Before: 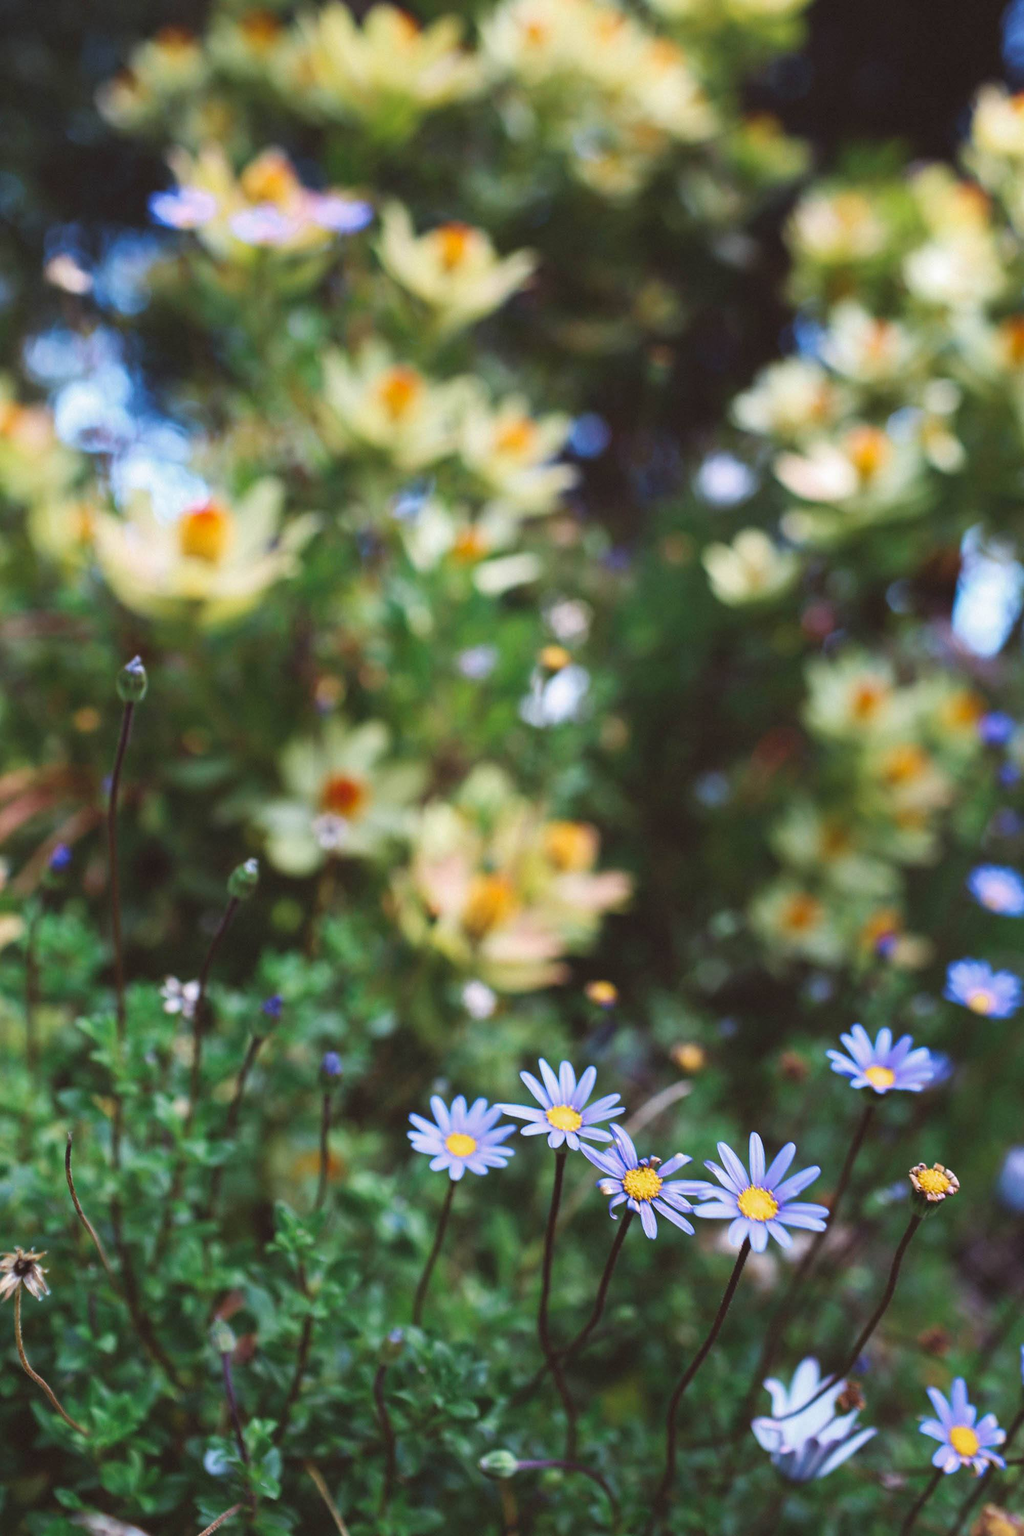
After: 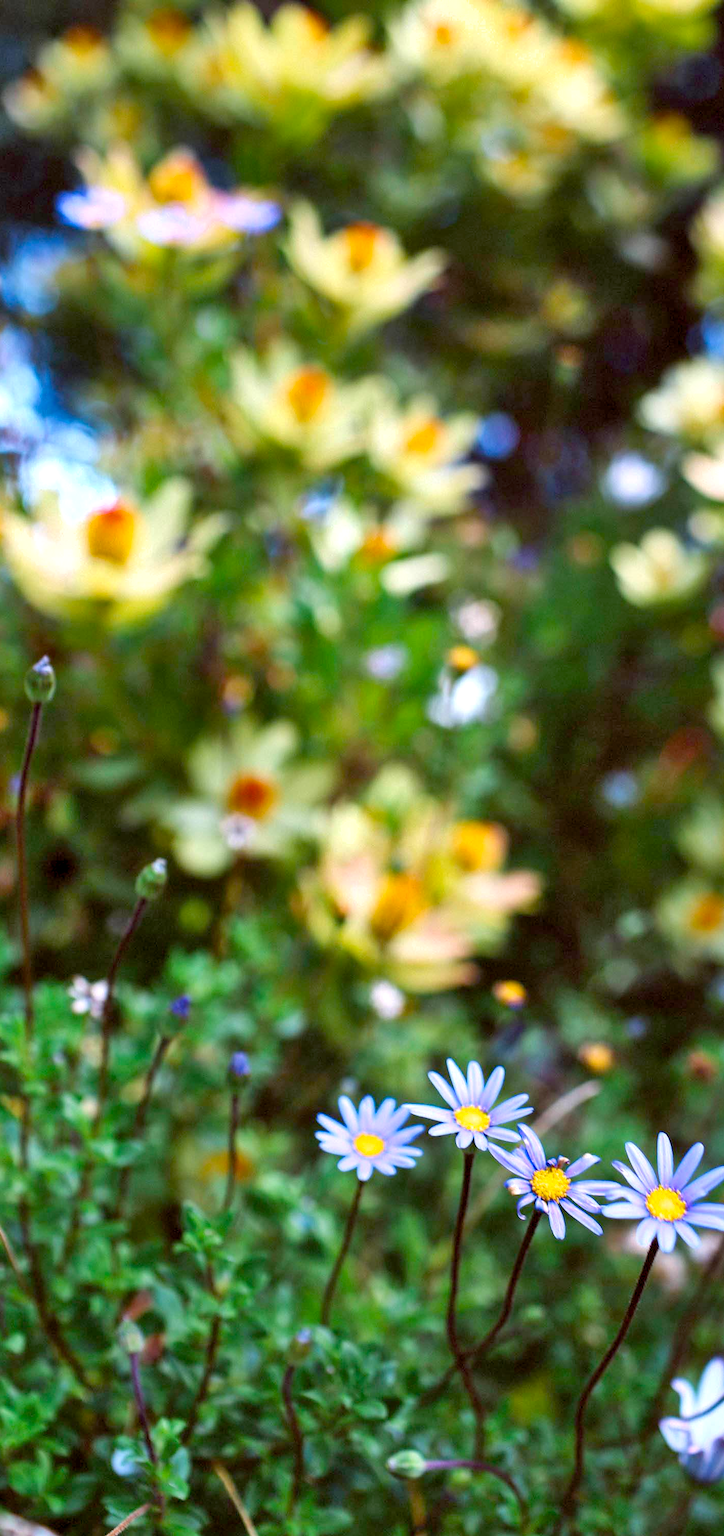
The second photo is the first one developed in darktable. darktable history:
crop and rotate: left 9.038%, right 20.138%
shadows and highlights: low approximation 0.01, soften with gaussian
color balance rgb: global offset › luminance -1.429%, perceptual saturation grading › global saturation 16.526%, perceptual brilliance grading › global brilliance 10.361%, perceptual brilliance grading › shadows 15.343%, global vibrance 9.535%
